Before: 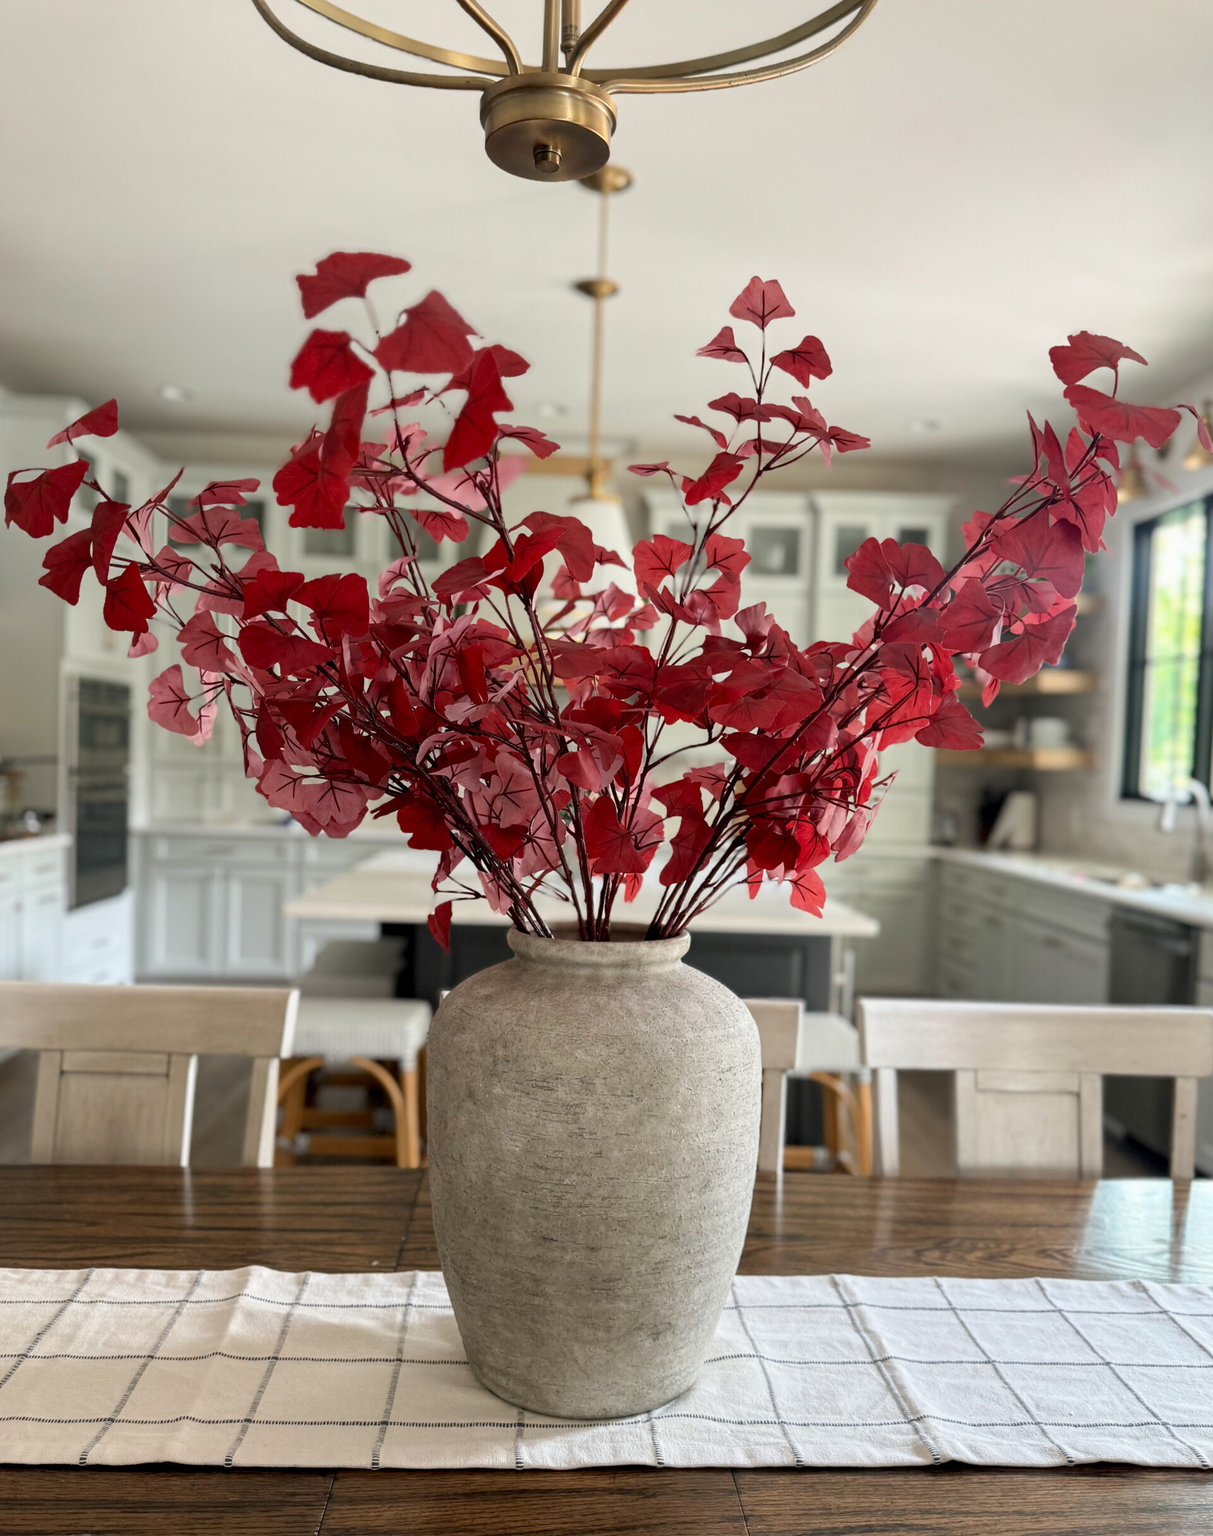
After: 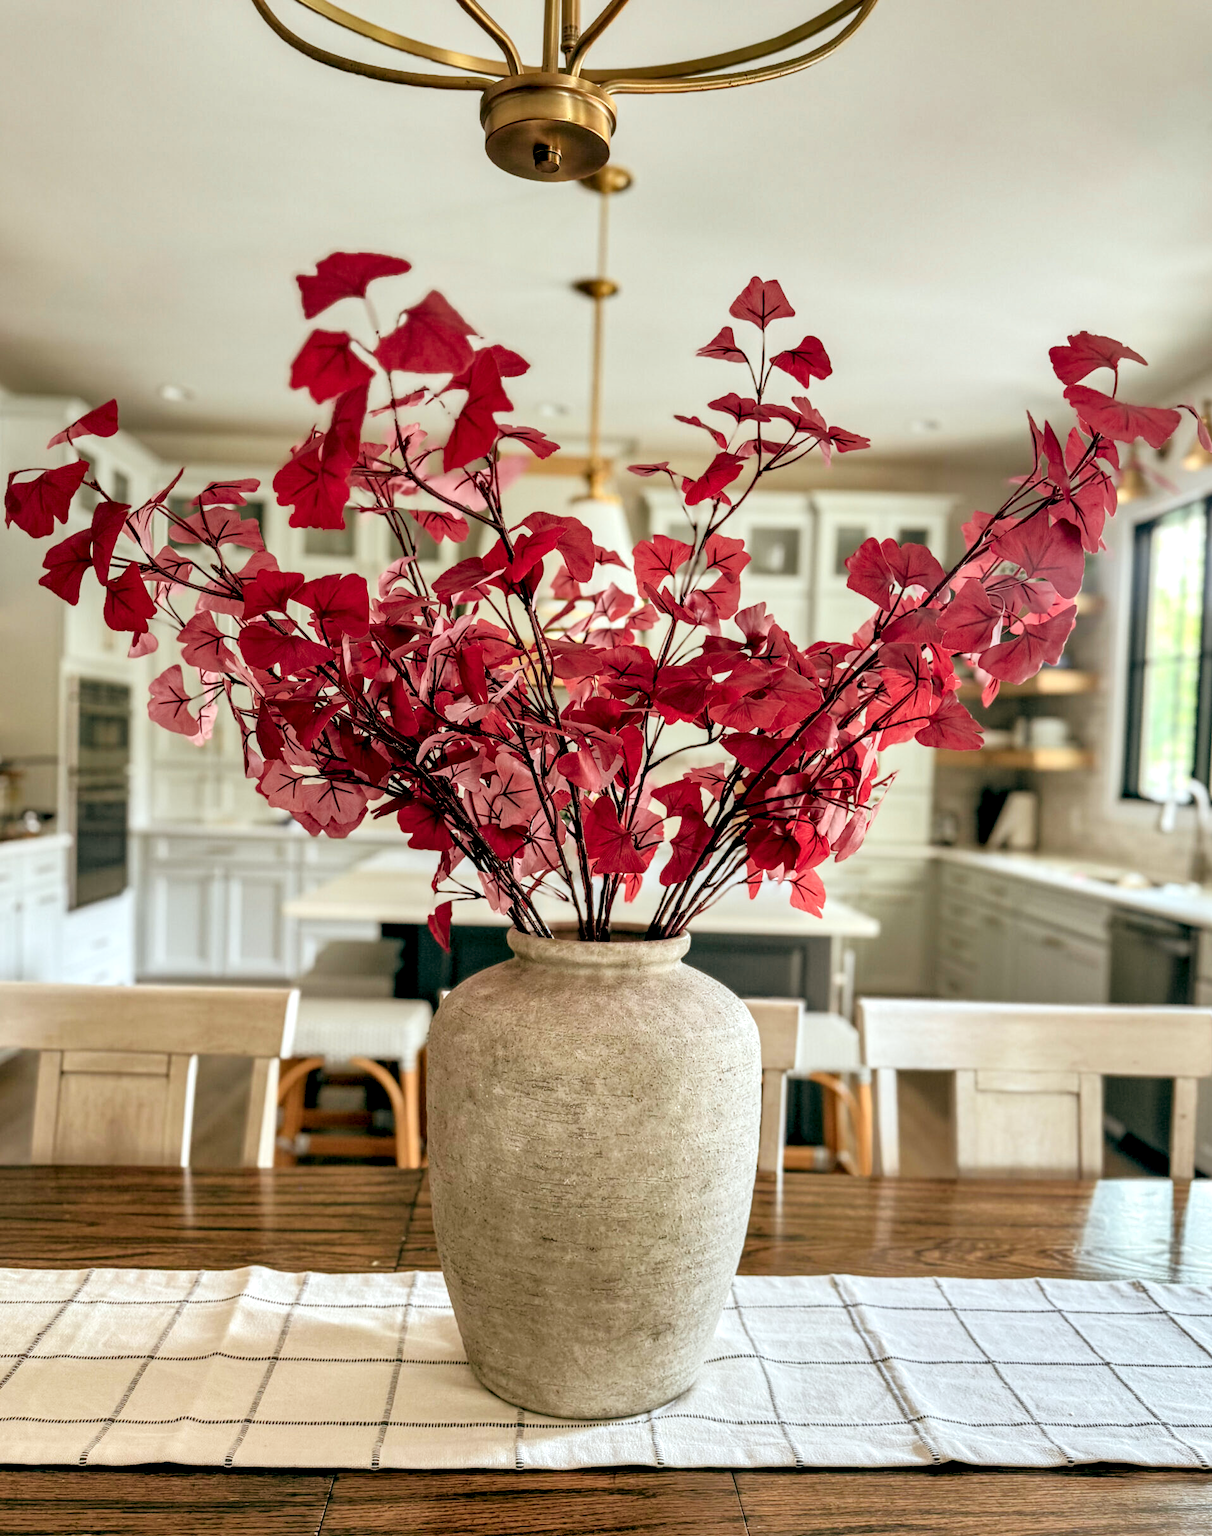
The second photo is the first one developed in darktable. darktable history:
color zones: curves: ch0 [(0.224, 0.526) (0.75, 0.5)]; ch1 [(0.055, 0.526) (0.224, 0.761) (0.377, 0.526) (0.75, 0.5)]
zone system: zone [-1, 0.206, 0.358, 0.477, 0.561, 0.661, 0.752, 0.823, 0.884, -1 ×16]
shadows and highlights: shadows 43.71, white point adjustment -1.46, soften with gaussian
local contrast: highlights 65%, shadows 54%, detail 169%, midtone range 0.514
color balance: lift [1, 0.994, 1.002, 1.006], gamma [0.957, 1.081, 1.016, 0.919], gain [0.97, 0.972, 1.01, 1.028], input saturation 91.06%, output saturation 79.8%
